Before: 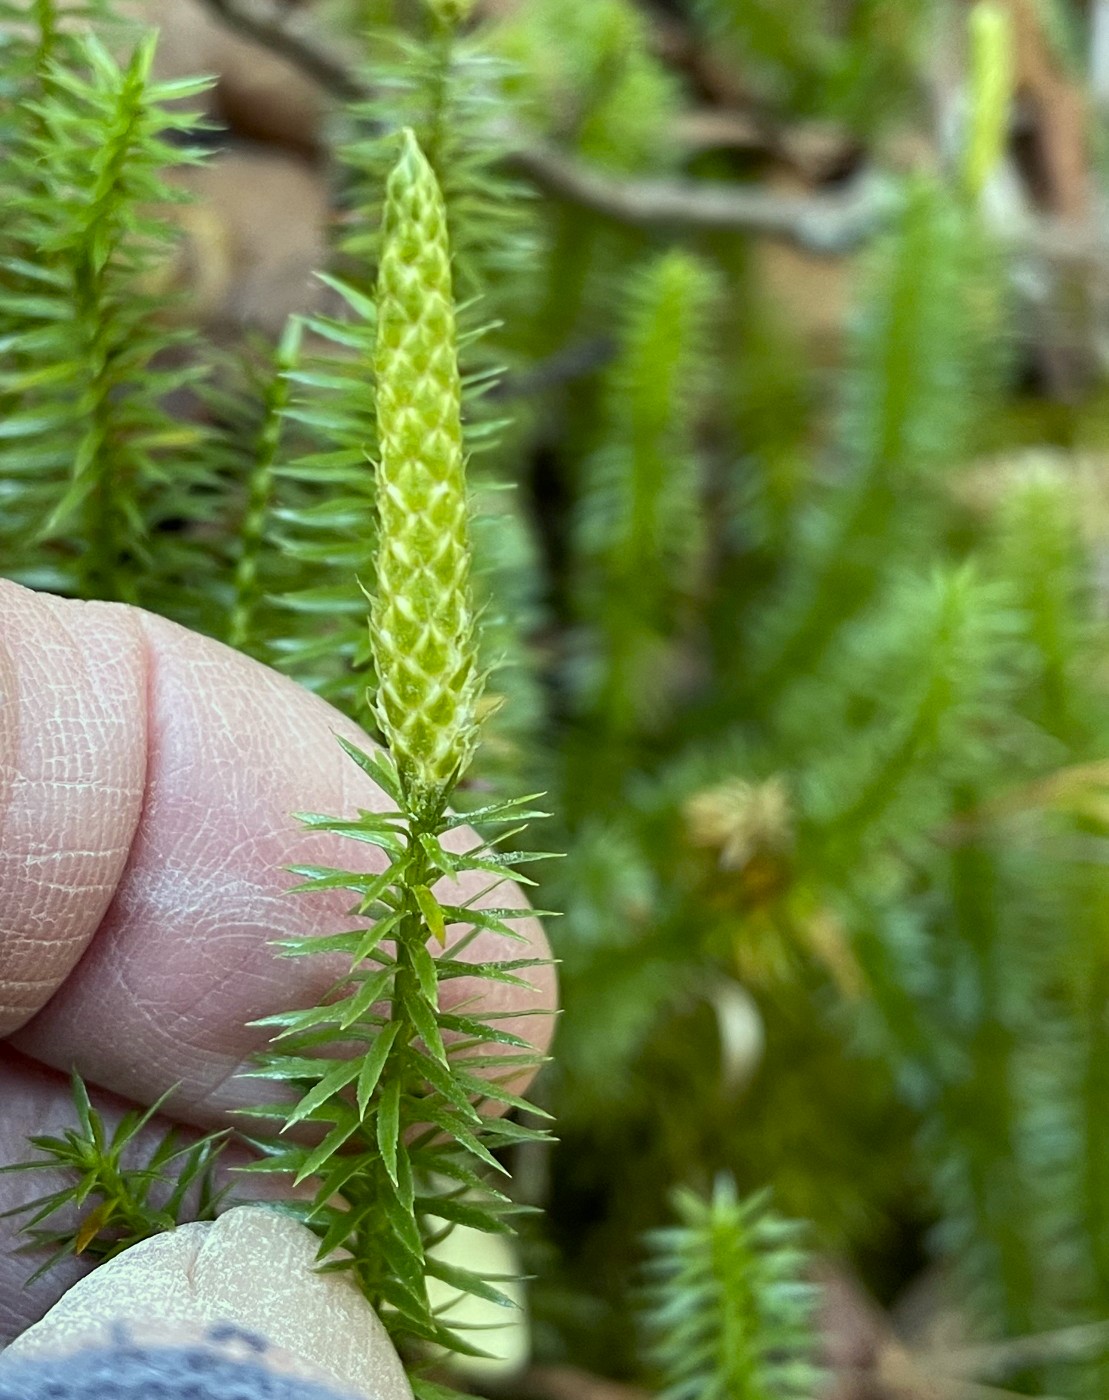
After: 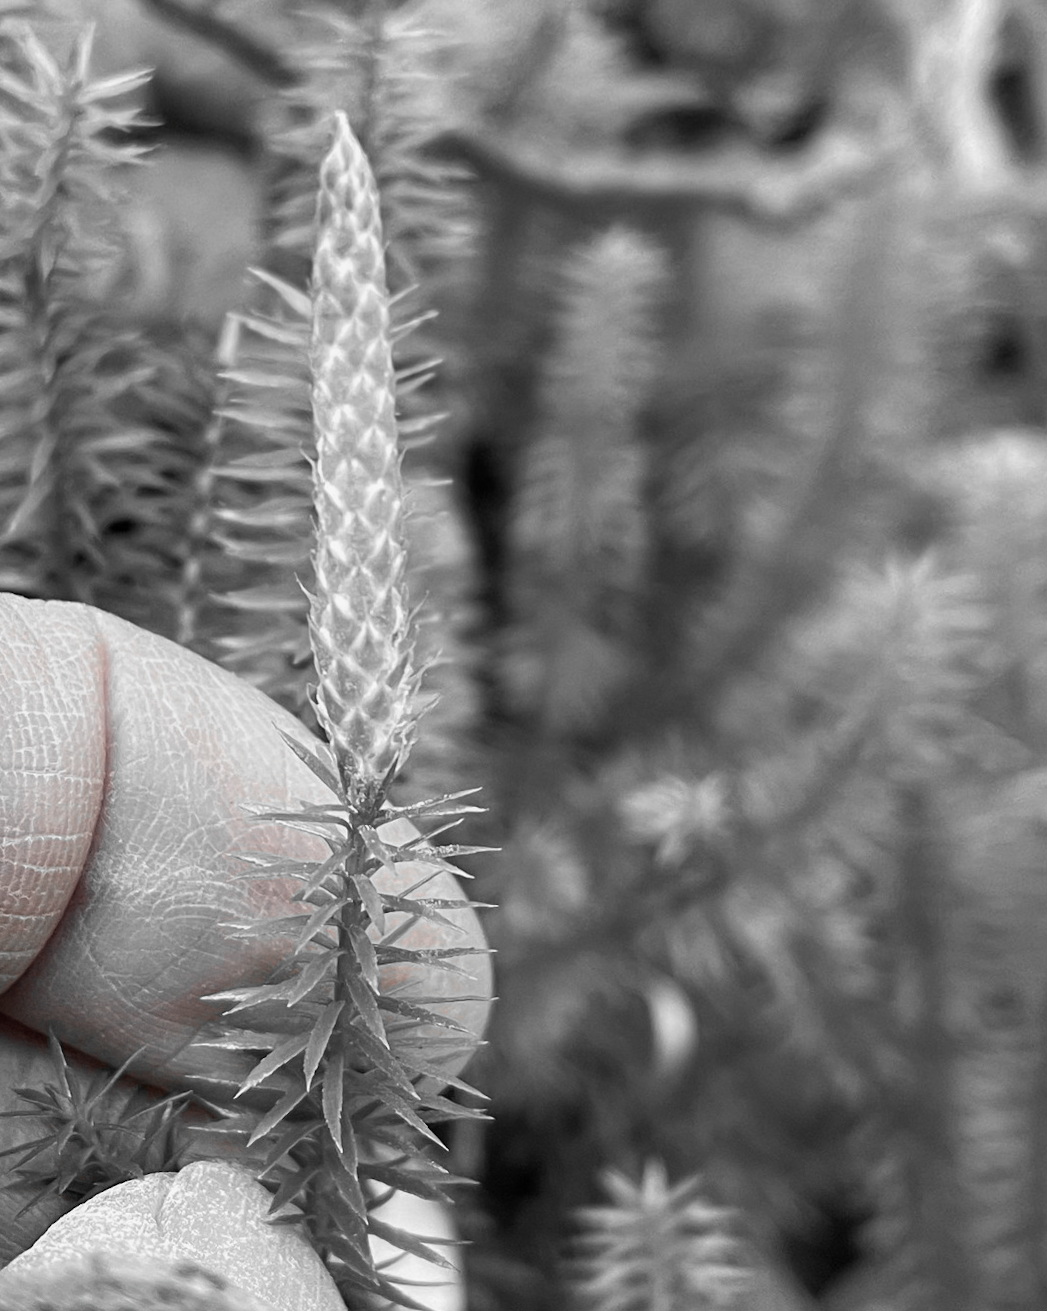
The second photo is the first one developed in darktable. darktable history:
rotate and perspective: rotation 0.062°, lens shift (vertical) 0.115, lens shift (horizontal) -0.133, crop left 0.047, crop right 0.94, crop top 0.061, crop bottom 0.94
color zones: curves: ch1 [(0, 0.006) (0.094, 0.285) (0.171, 0.001) (0.429, 0.001) (0.571, 0.003) (0.714, 0.004) (0.857, 0.004) (1, 0.006)]
